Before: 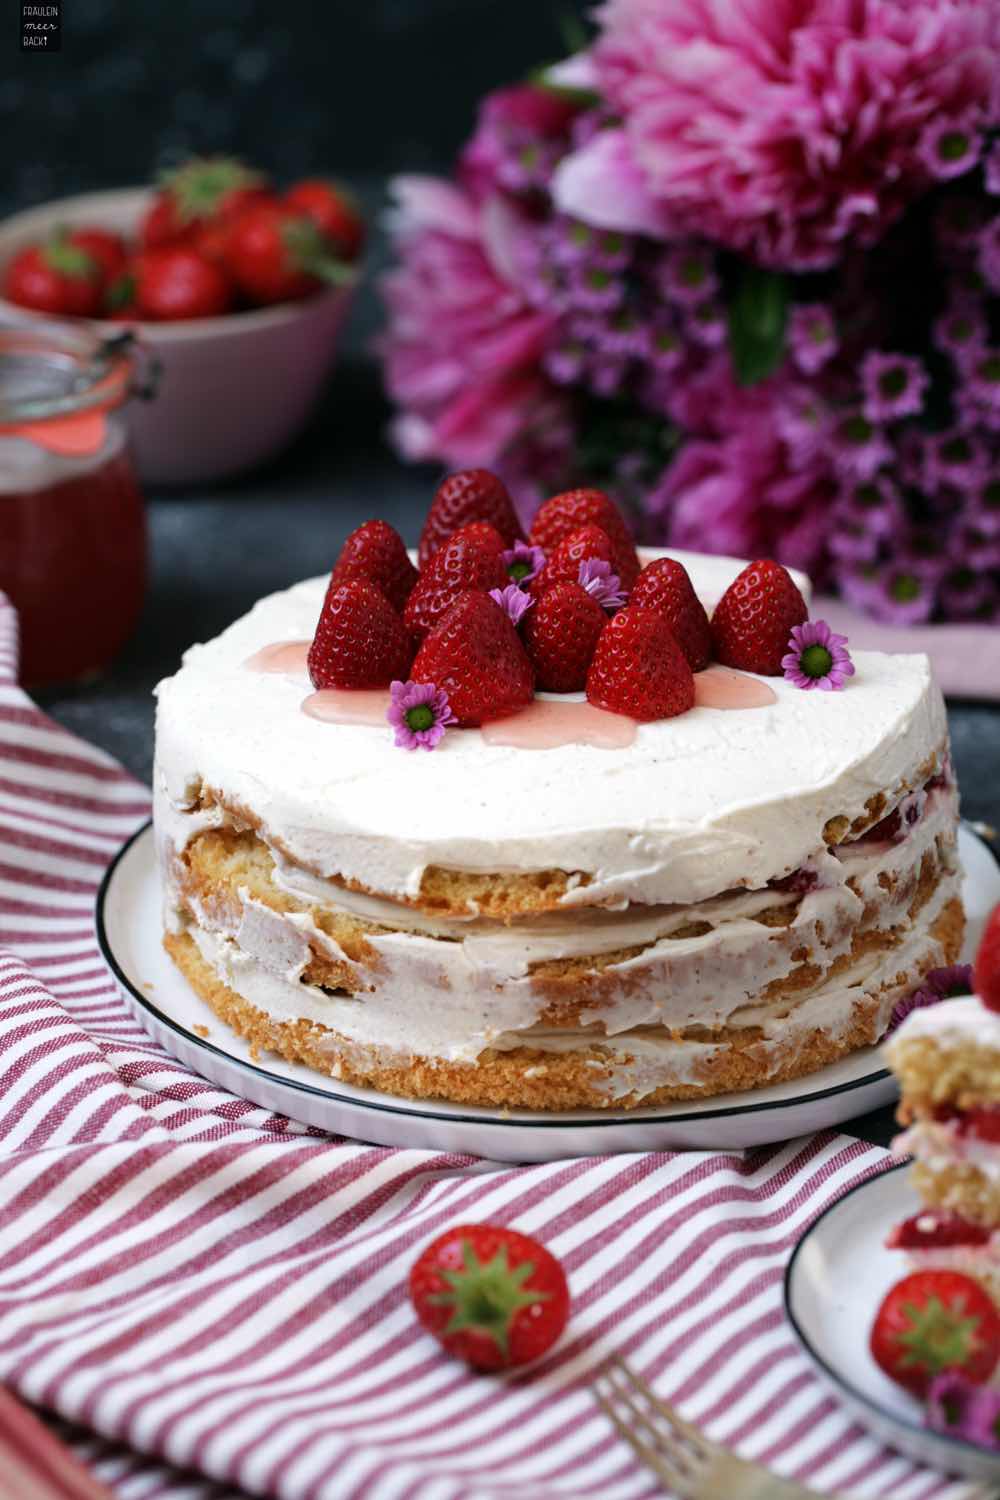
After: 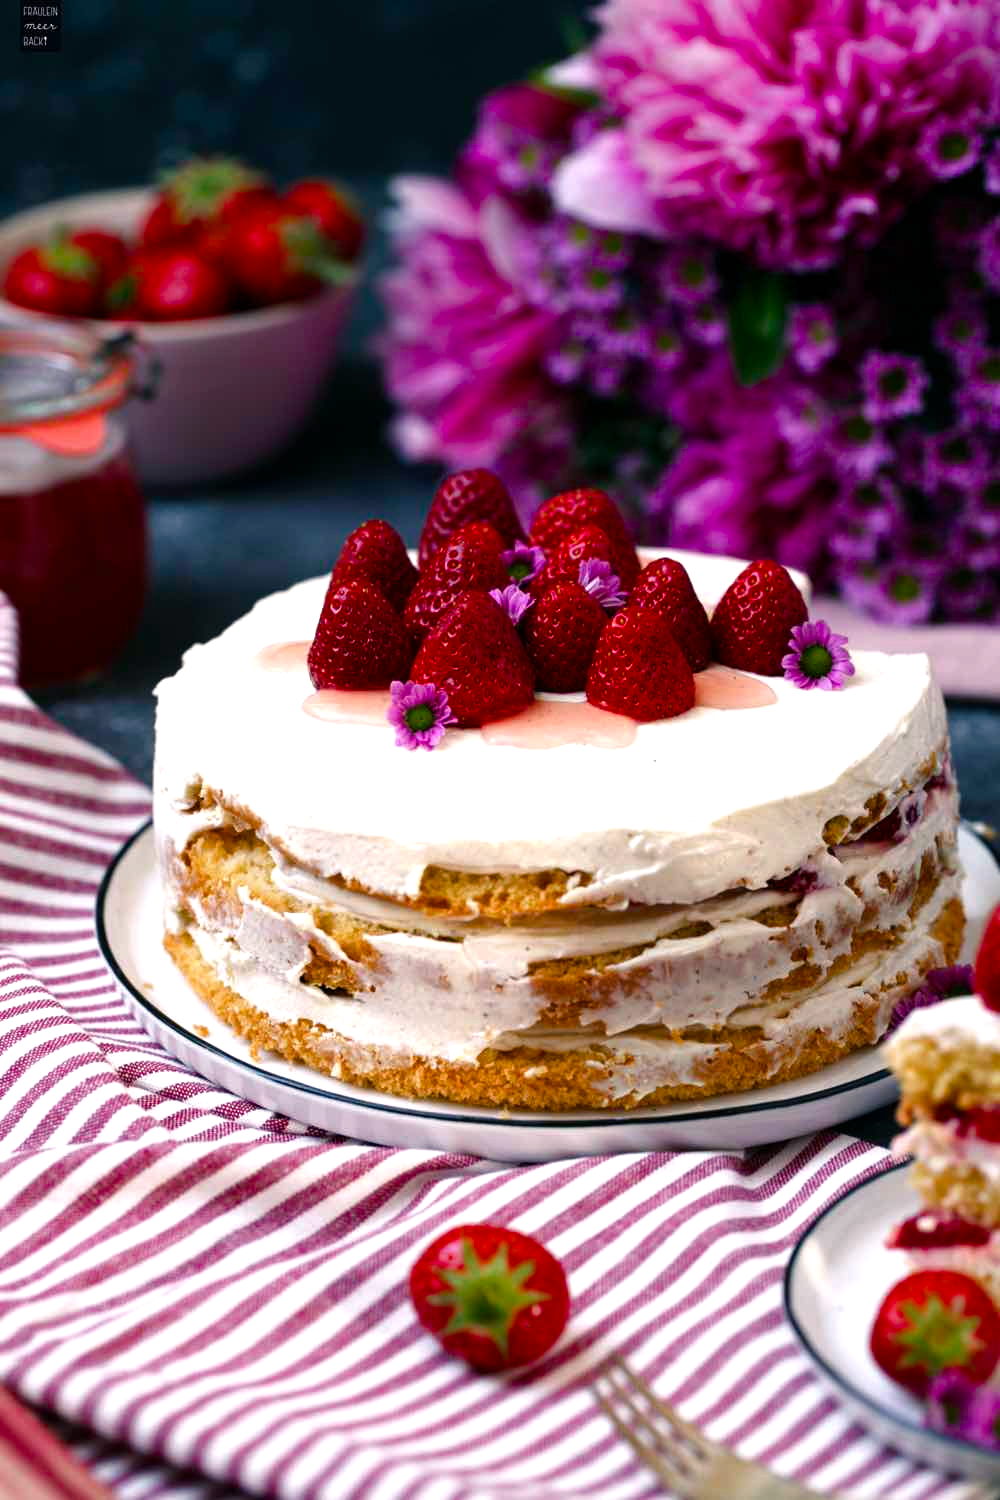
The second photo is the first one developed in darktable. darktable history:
color balance rgb: shadows lift › chroma 4.21%, shadows lift › hue 252.22°, highlights gain › chroma 1.36%, highlights gain › hue 50.24°, perceptual saturation grading › mid-tones 6.33%, perceptual saturation grading › shadows 72.44%, perceptual brilliance grading › highlights 11.59%, contrast 5.05%
